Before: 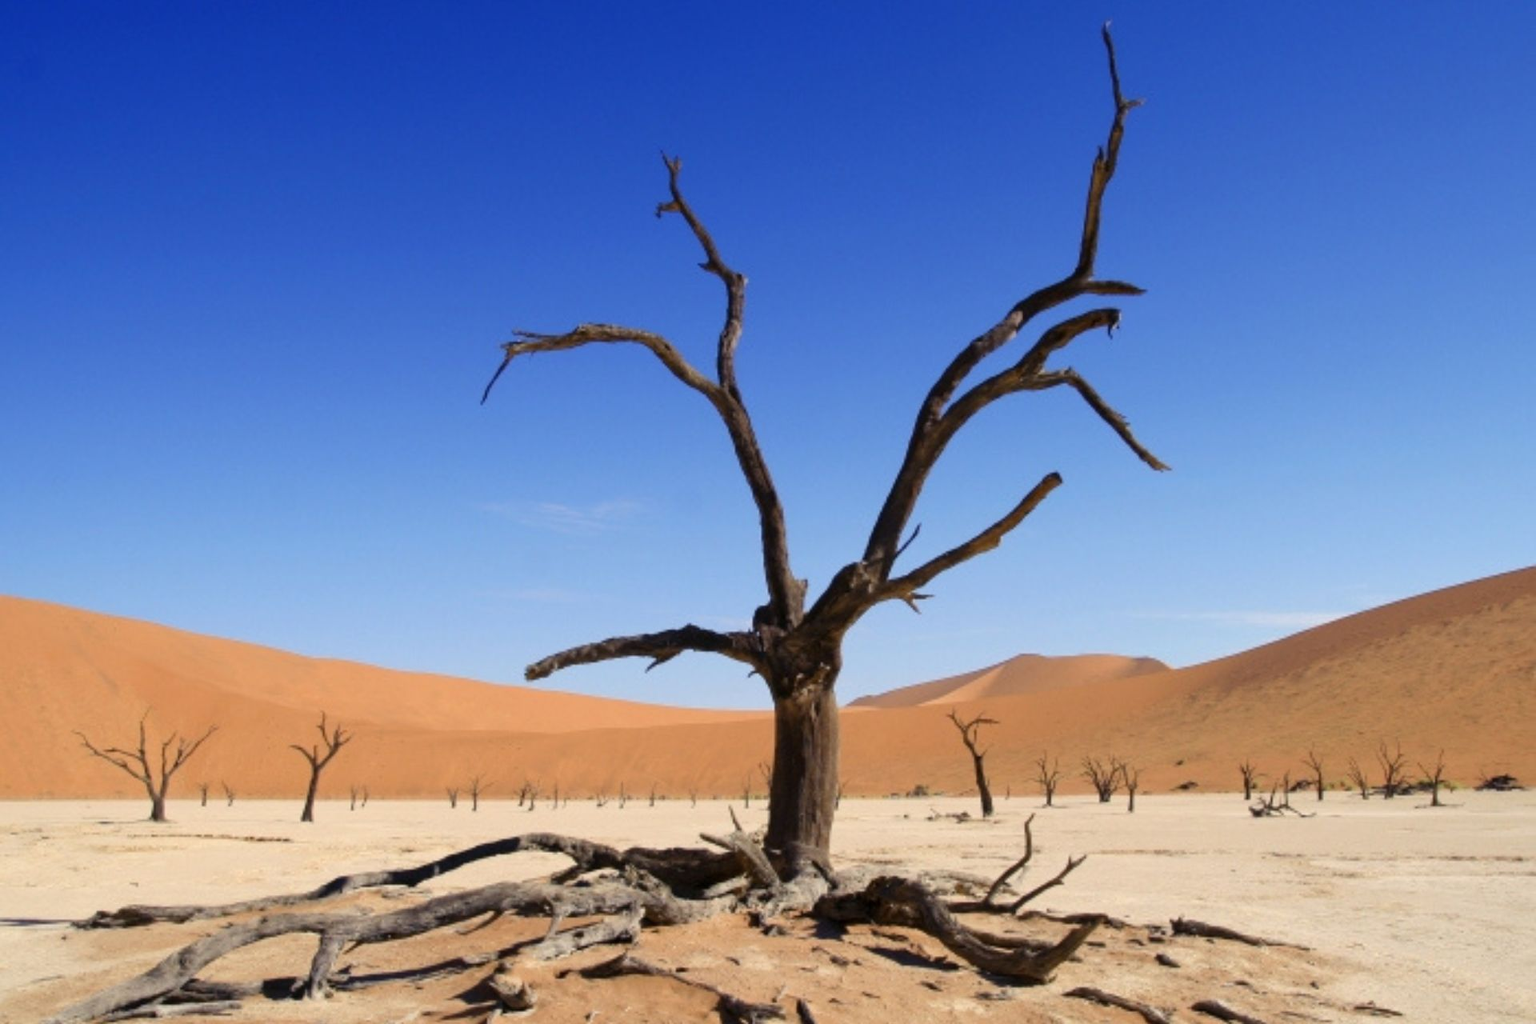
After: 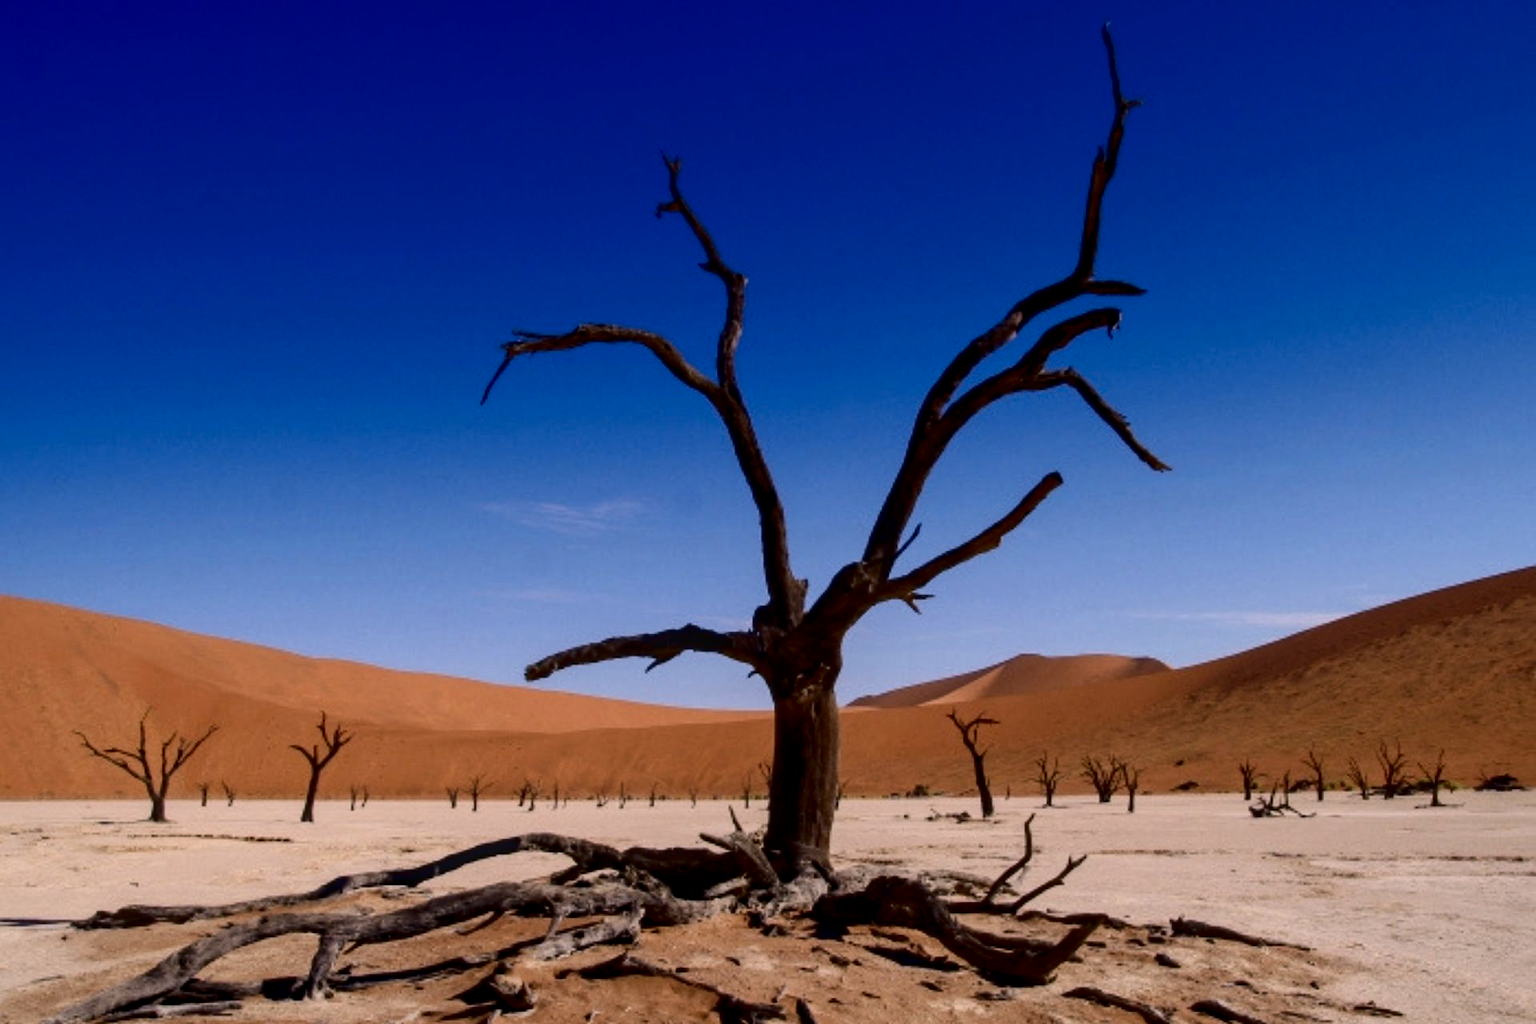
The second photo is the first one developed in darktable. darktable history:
exposure: exposure -0.582 EV, compensate highlight preservation false
contrast brightness saturation: contrast 0.24, brightness -0.24, saturation 0.14
white balance: red 1.05, blue 1.072
local contrast: on, module defaults
